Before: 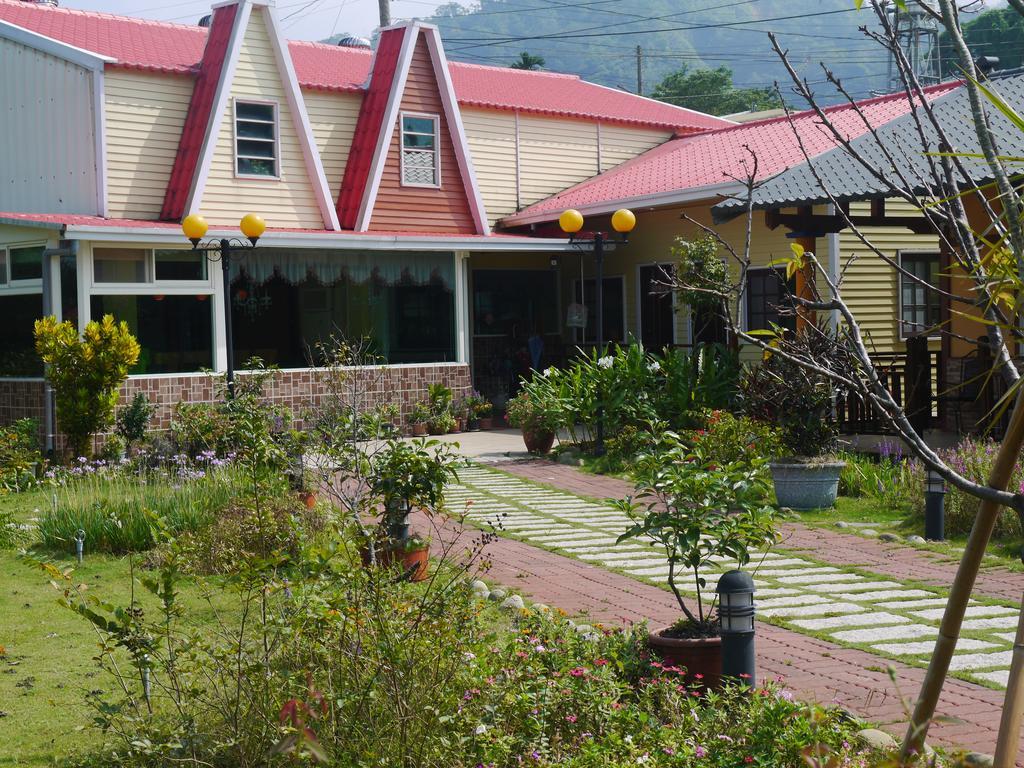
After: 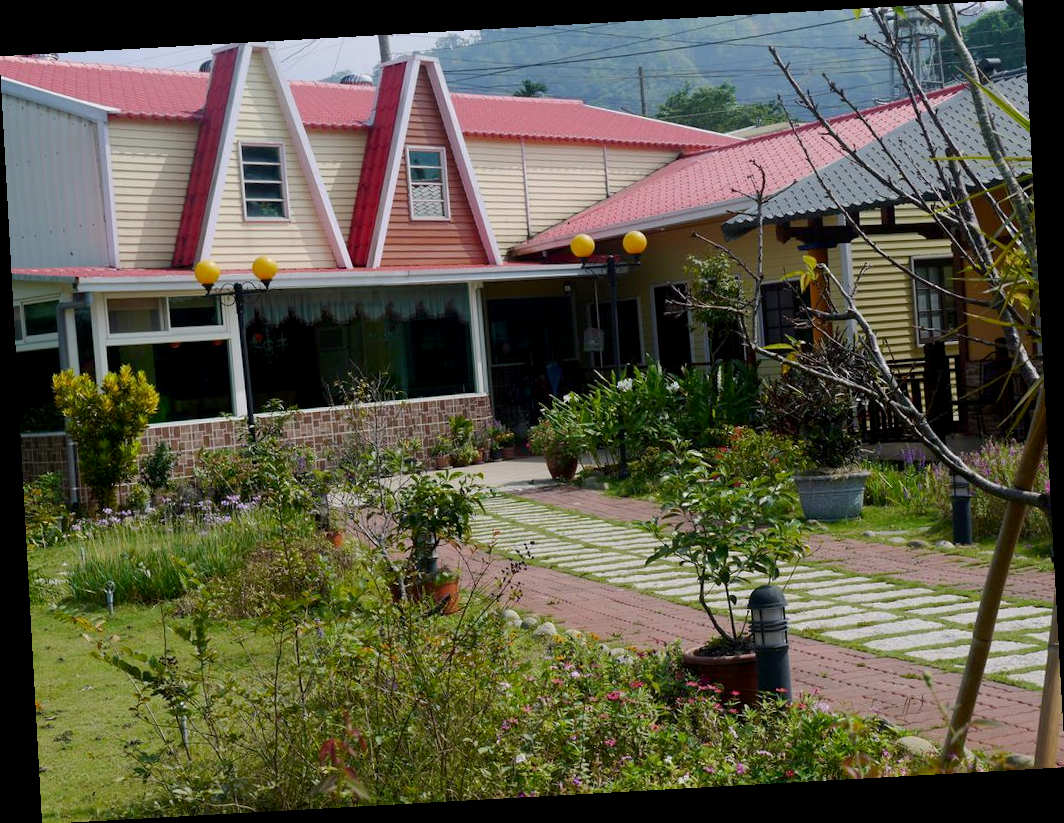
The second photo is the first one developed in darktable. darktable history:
exposure: black level correction 0.006, exposure -0.226 EV, compensate highlight preservation false
rotate and perspective: rotation -3.18°, automatic cropping off
